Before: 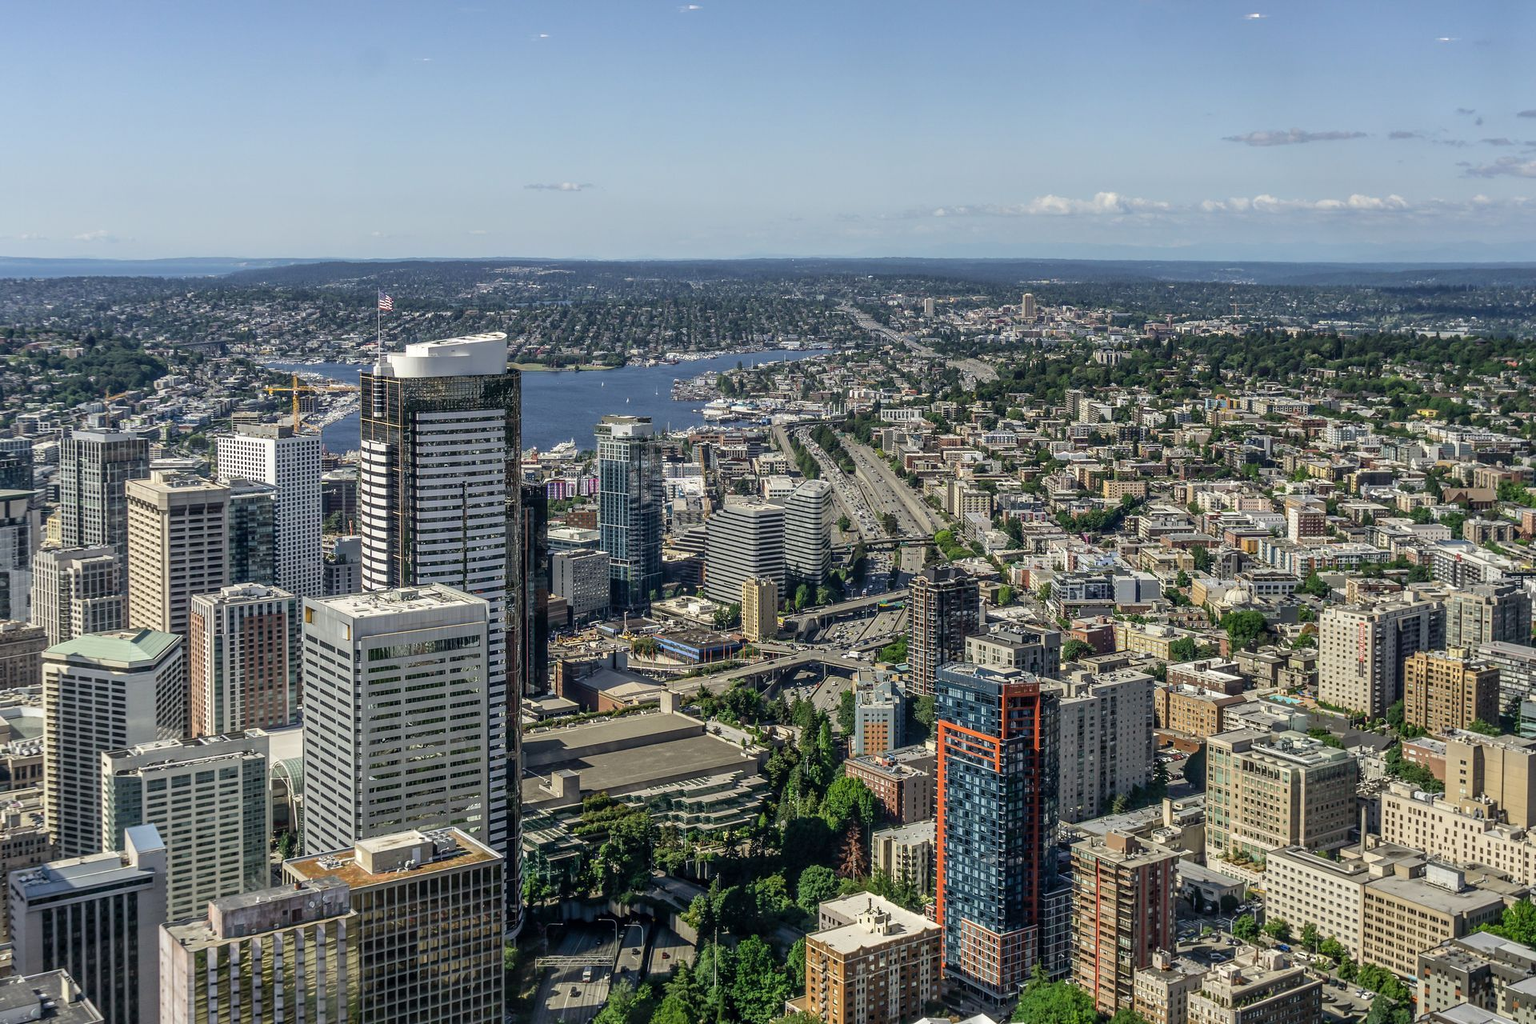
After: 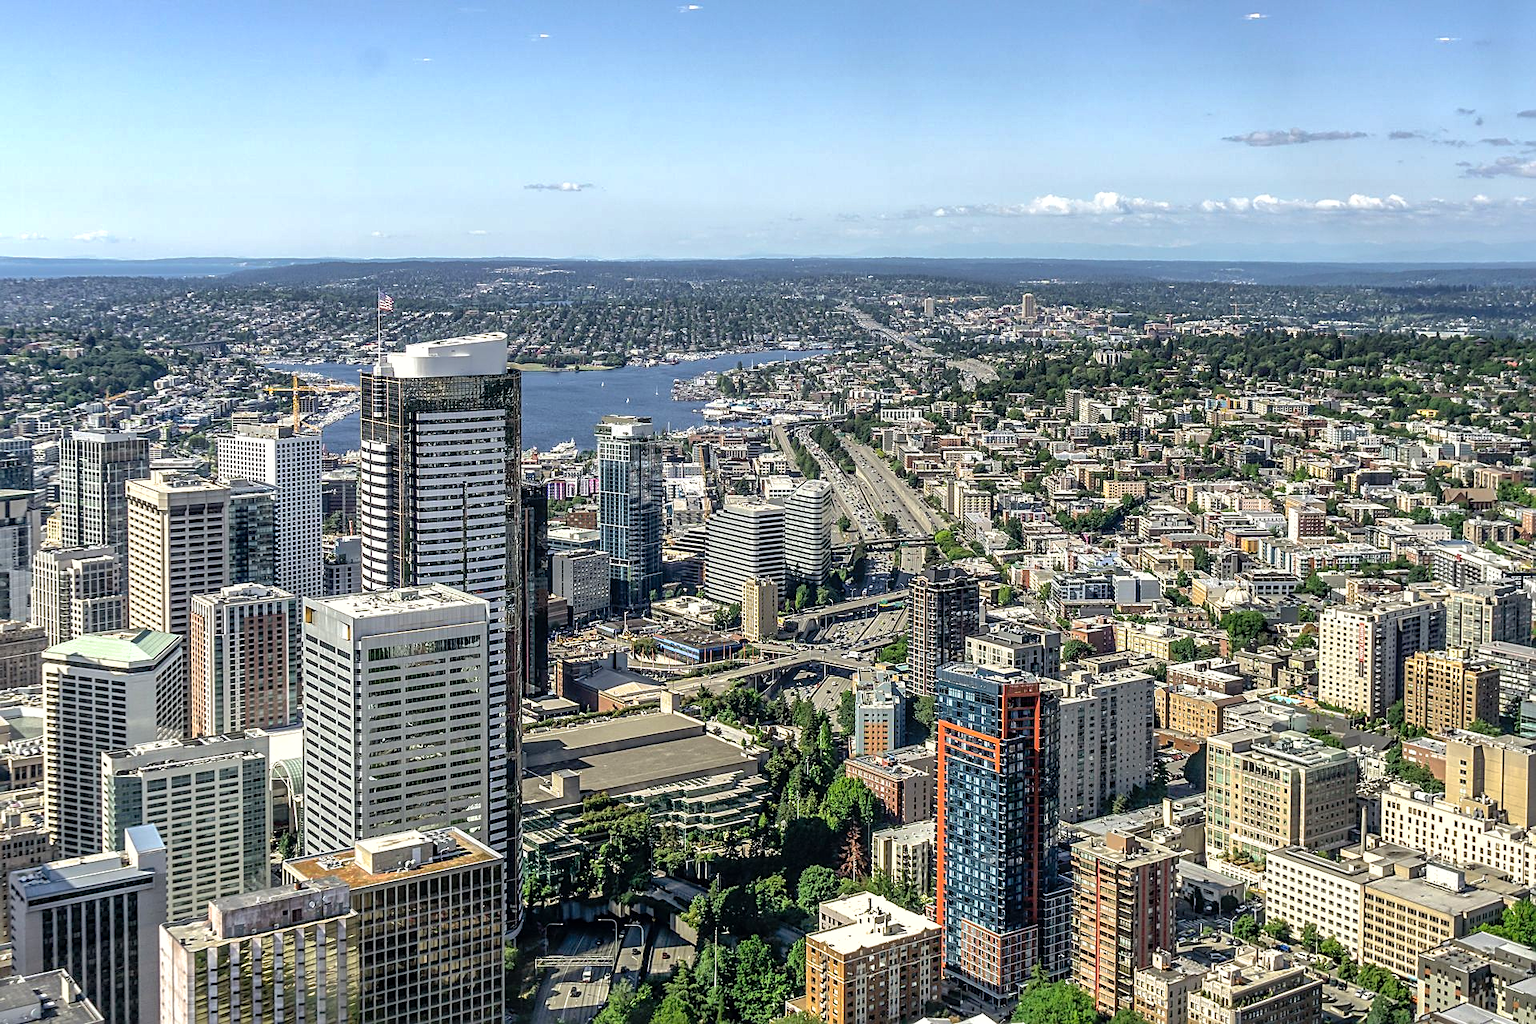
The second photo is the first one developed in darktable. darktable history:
sharpen: on, module defaults
shadows and highlights: on, module defaults
tone equalizer: -8 EV -0.711 EV, -7 EV -0.733 EV, -6 EV -0.628 EV, -5 EV -0.365 EV, -3 EV 0.379 EV, -2 EV 0.6 EV, -1 EV 0.69 EV, +0 EV 0.764 EV
